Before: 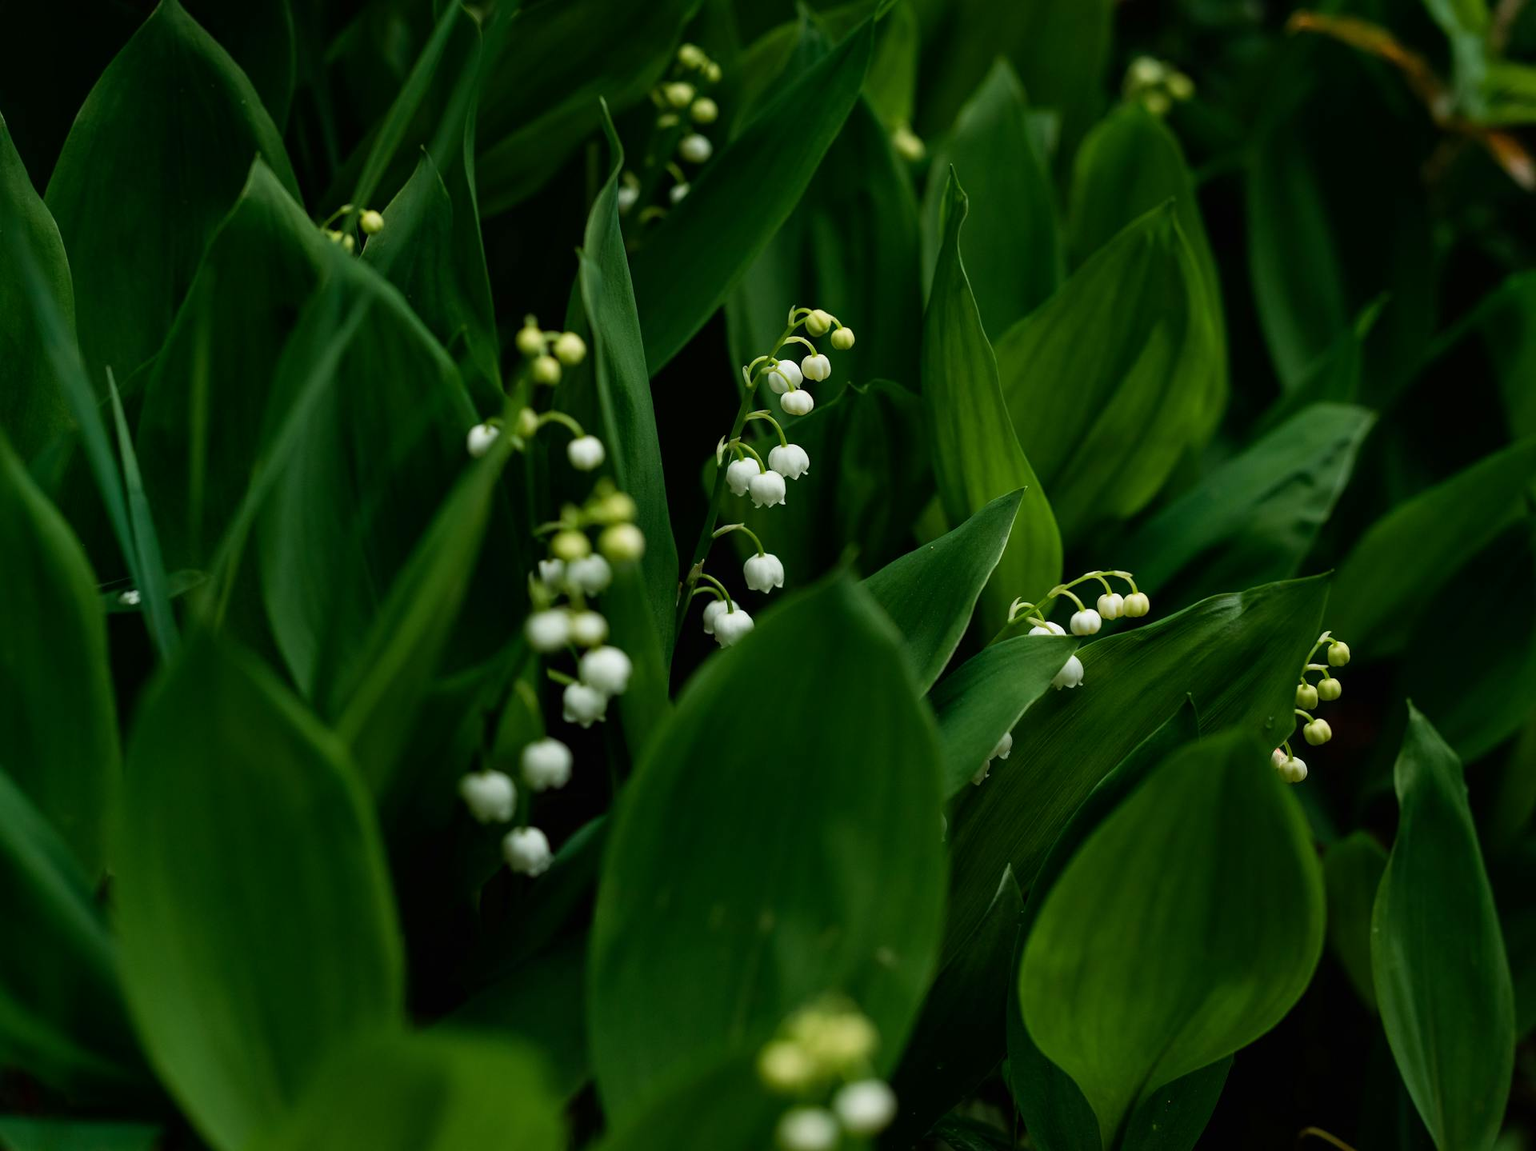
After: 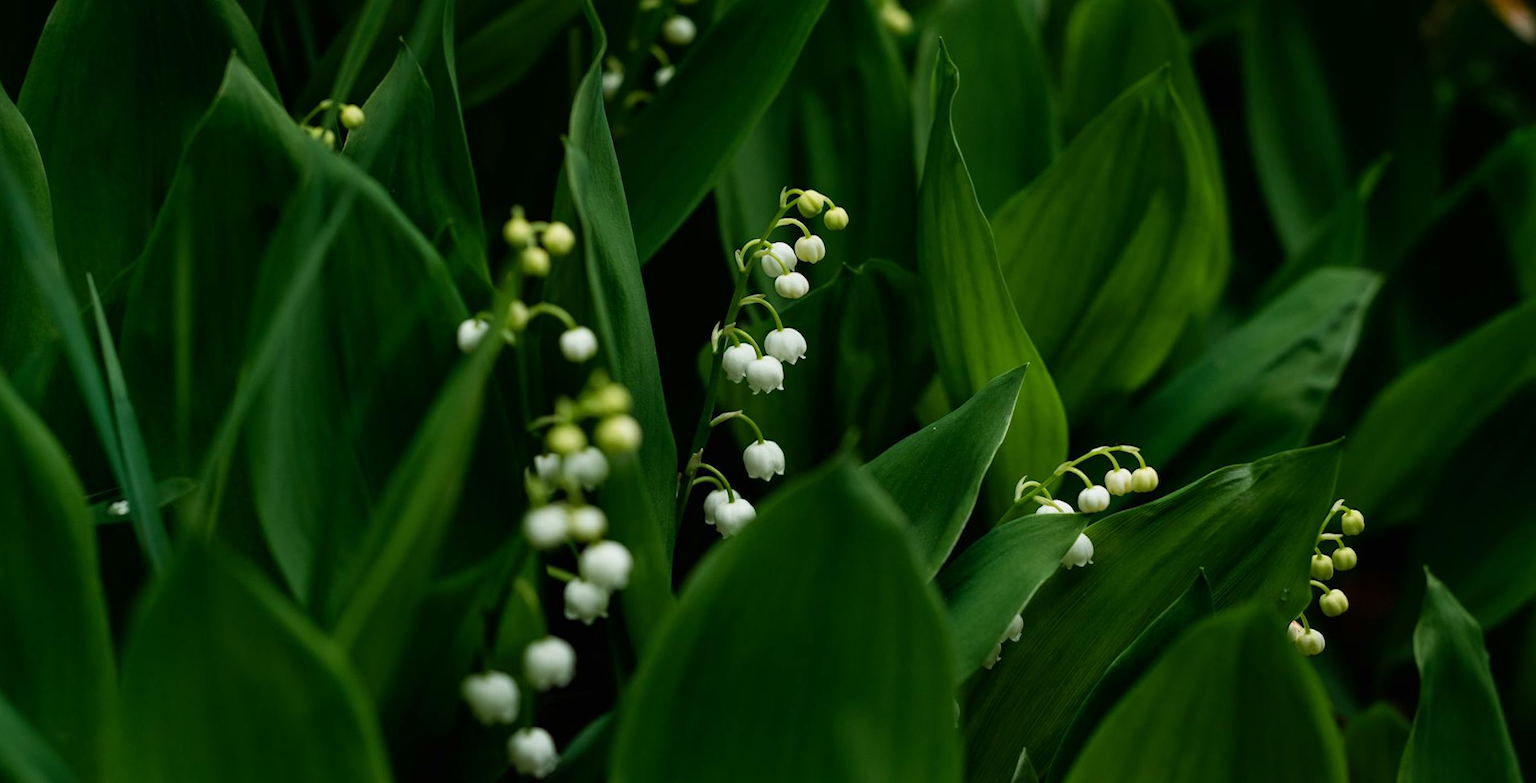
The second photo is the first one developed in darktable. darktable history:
crop and rotate: top 8.293%, bottom 20.996%
rotate and perspective: rotation -2°, crop left 0.022, crop right 0.978, crop top 0.049, crop bottom 0.951
